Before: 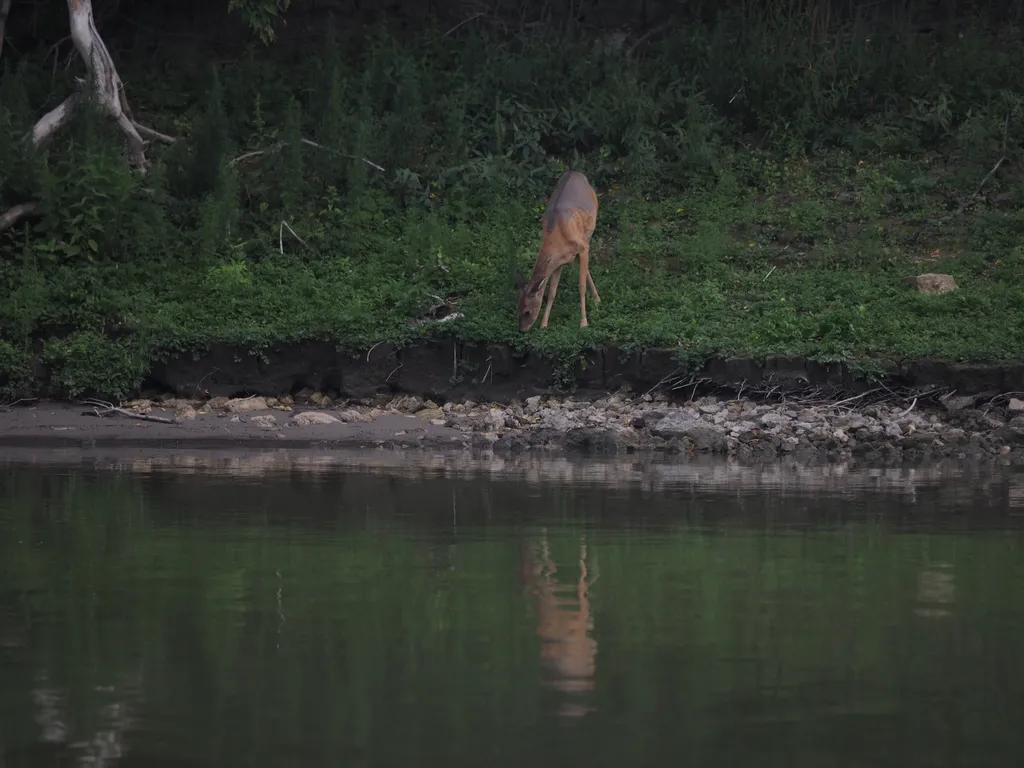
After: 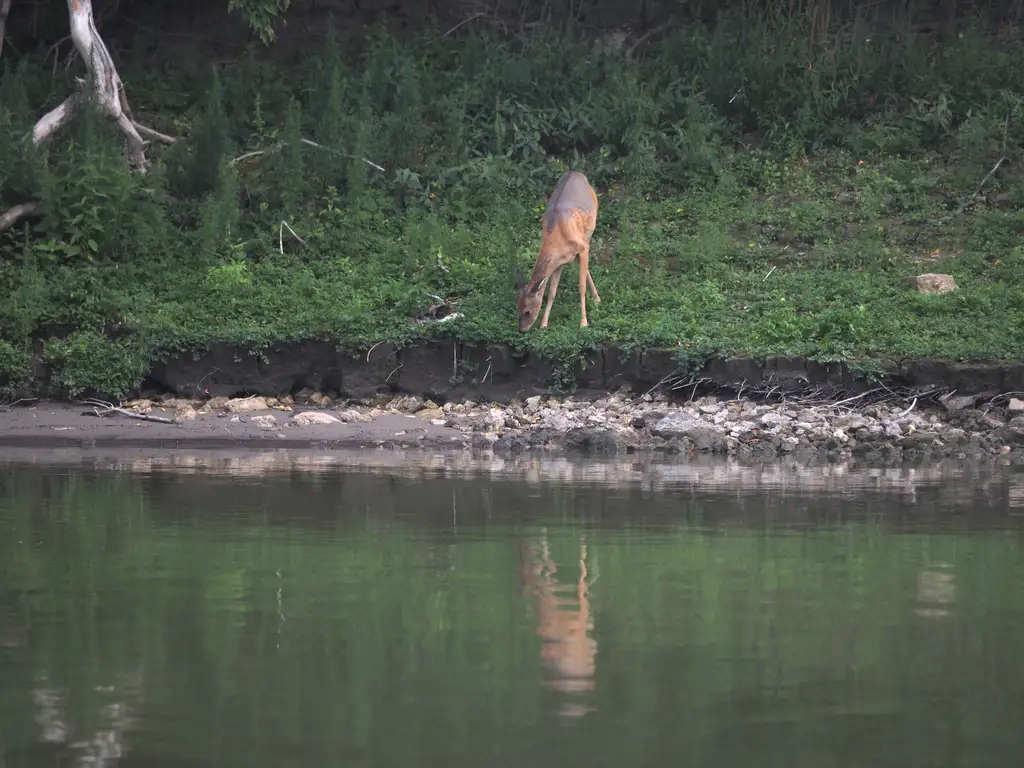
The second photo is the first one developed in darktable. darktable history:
exposure: black level correction 0, exposure 1.375 EV, compensate exposure bias true, compensate highlight preservation false
